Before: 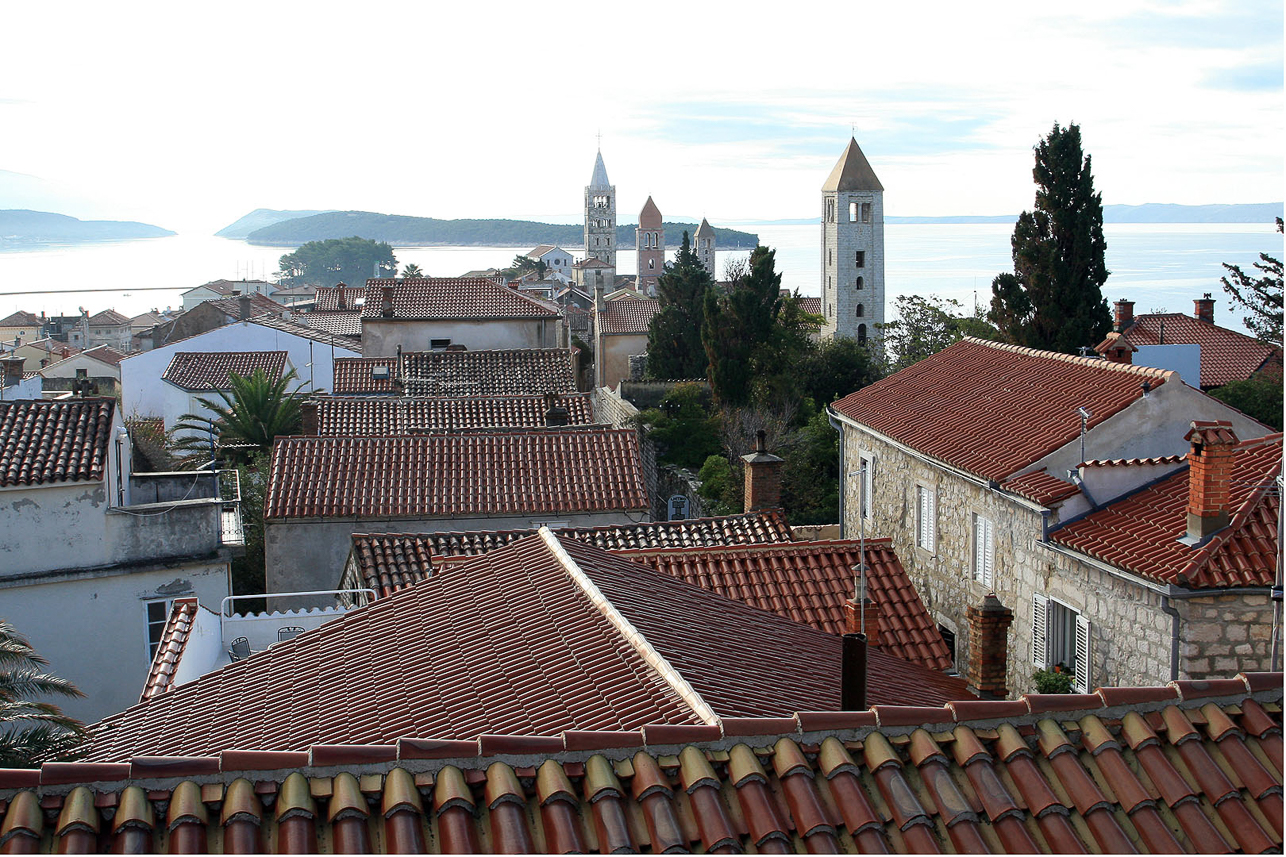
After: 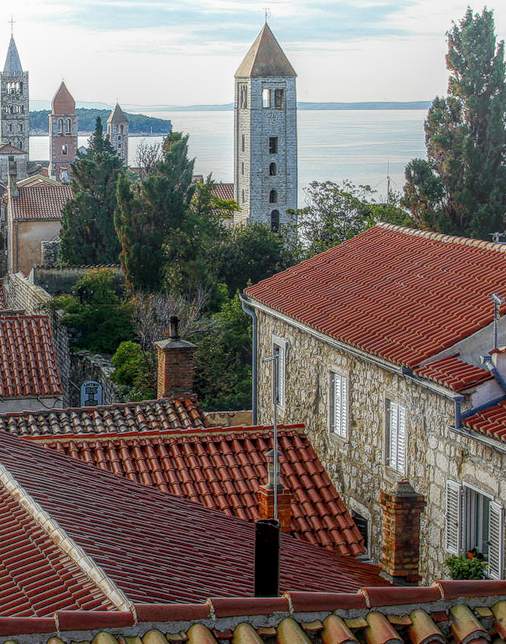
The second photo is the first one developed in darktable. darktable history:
local contrast: highlights 0%, shadows 0%, detail 200%, midtone range 0.25
crop: left 45.721%, top 13.393%, right 14.118%, bottom 10.01%
color balance rgb: perceptual saturation grading › global saturation 20%, perceptual saturation grading › highlights -25%, perceptual saturation grading › shadows 50%
